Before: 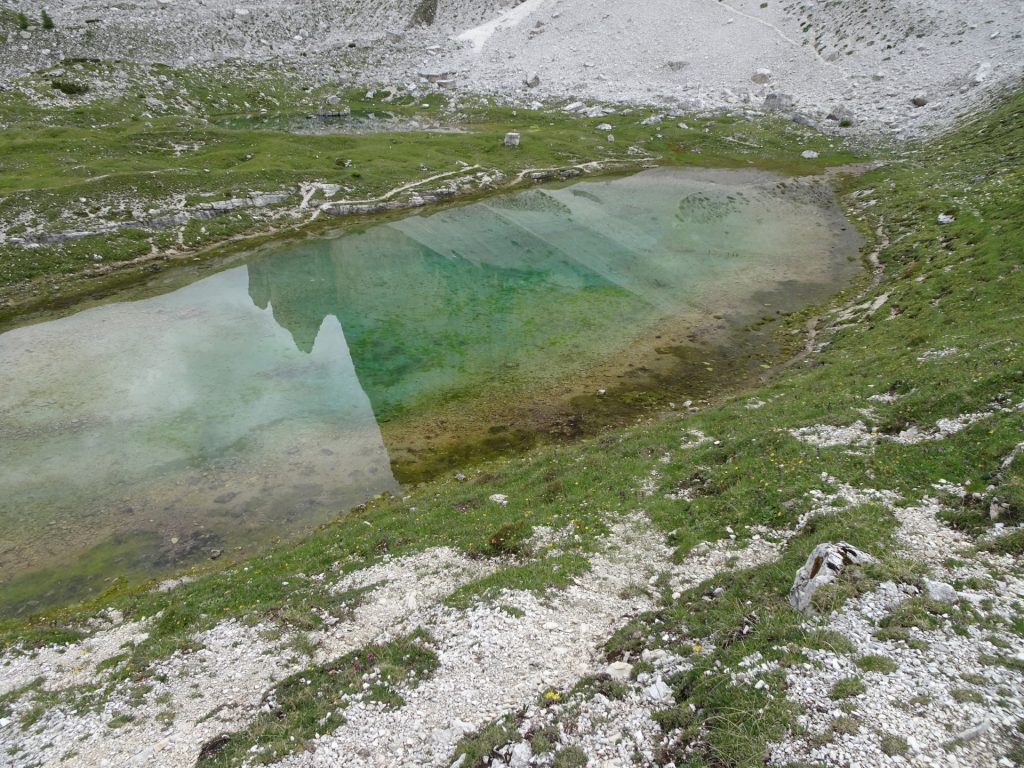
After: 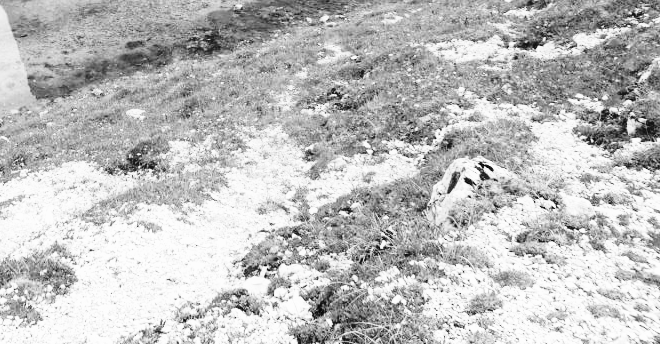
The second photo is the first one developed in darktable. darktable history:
base curve: curves: ch0 [(0, 0) (0.032, 0.037) (0.105, 0.228) (0.435, 0.76) (0.856, 0.983) (1, 1)], preserve colors none
crop and rotate: left 35.509%, top 50.238%, bottom 4.934%
monochrome: a 16.01, b -2.65, highlights 0.52
exposure: exposure 0.29 EV, compensate highlight preservation false
velvia: on, module defaults
white balance: red 1.467, blue 0.684
contrast brightness saturation: contrast 0.2, brightness -0.11, saturation 0.1
